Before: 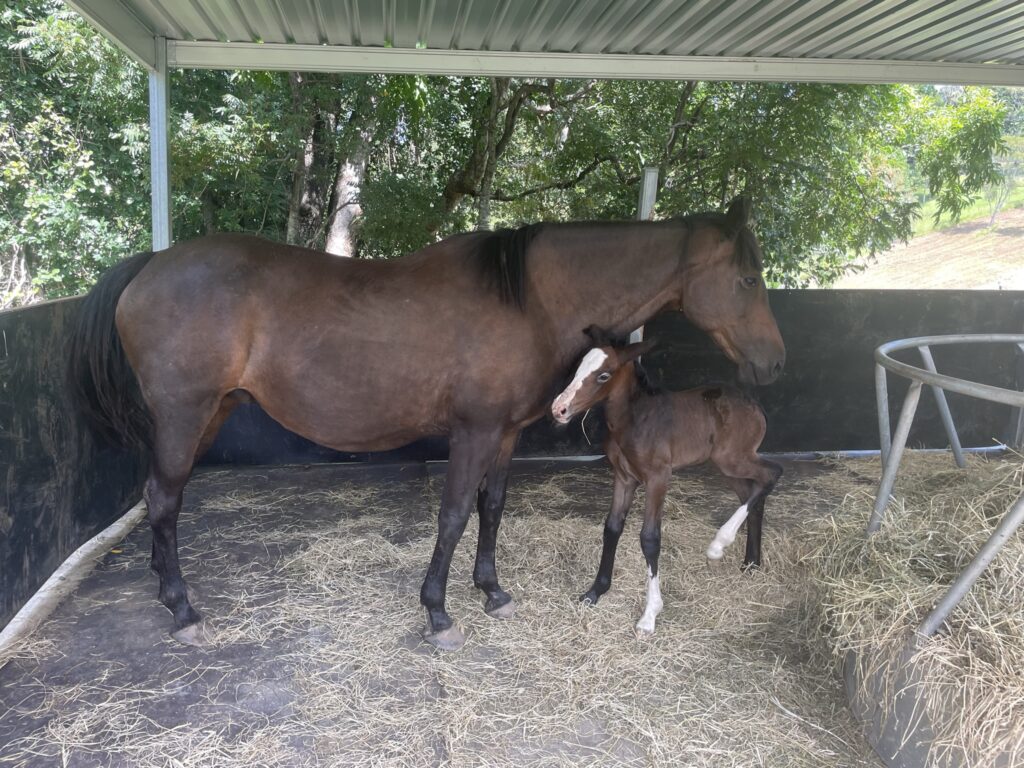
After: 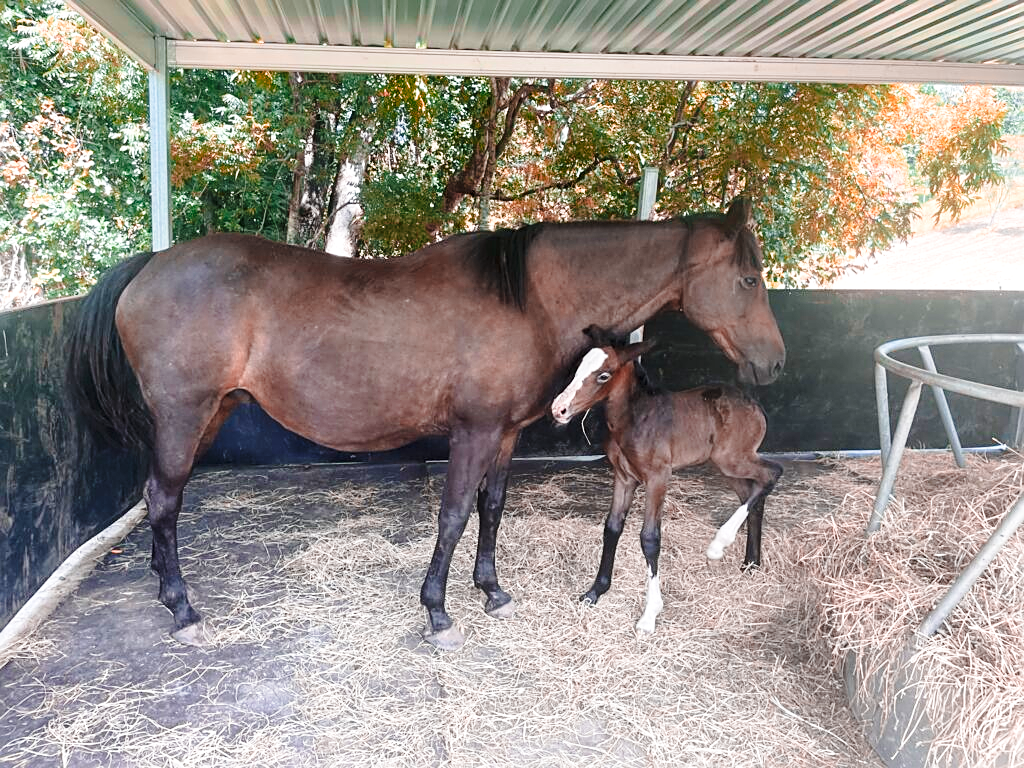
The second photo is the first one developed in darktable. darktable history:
sharpen: on, module defaults
local contrast: highlights 100%, shadows 100%, detail 120%, midtone range 0.2
base curve: curves: ch0 [(0, 0) (0.028, 0.03) (0.121, 0.232) (0.46, 0.748) (0.859, 0.968) (1, 1)], preserve colors none
color zones: curves: ch2 [(0, 0.5) (0.084, 0.497) (0.323, 0.335) (0.4, 0.497) (1, 0.5)], process mode strong
